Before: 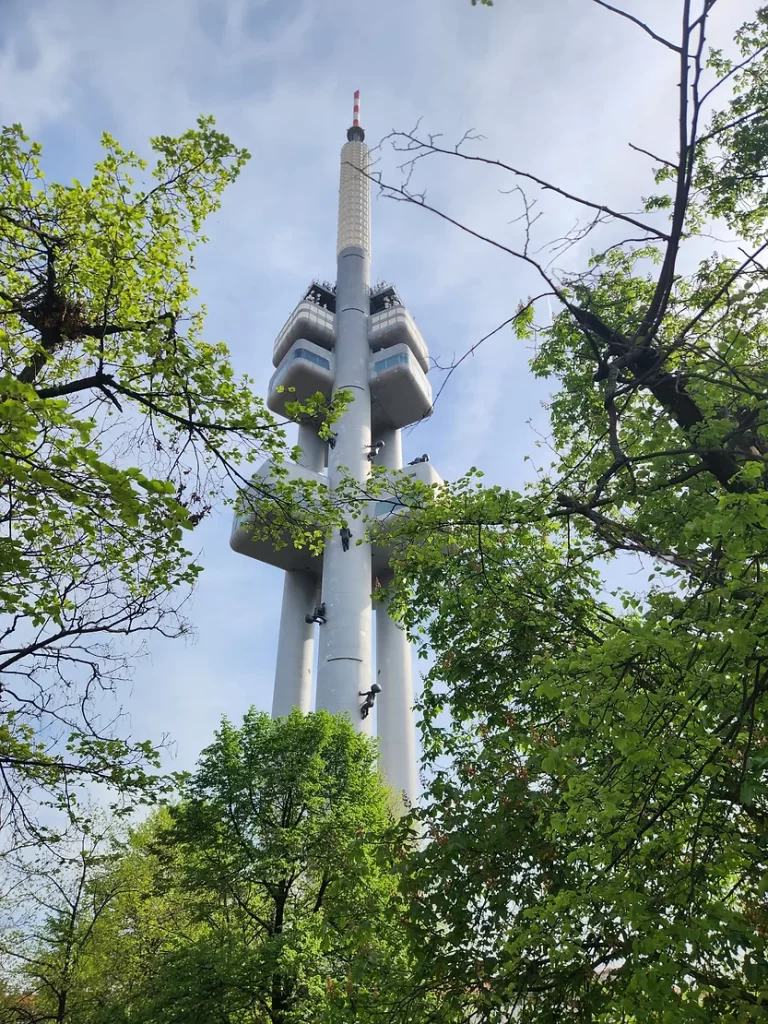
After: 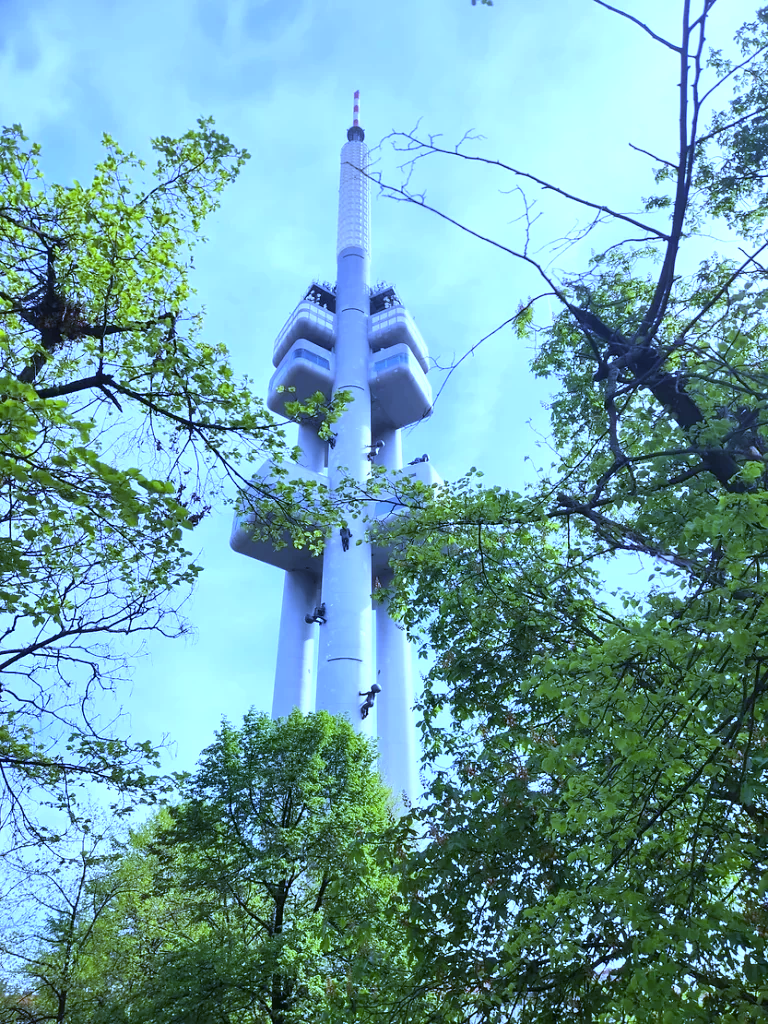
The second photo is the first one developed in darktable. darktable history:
exposure: exposure 0.556 EV, compensate highlight preservation false
white balance: red 0.766, blue 1.537
